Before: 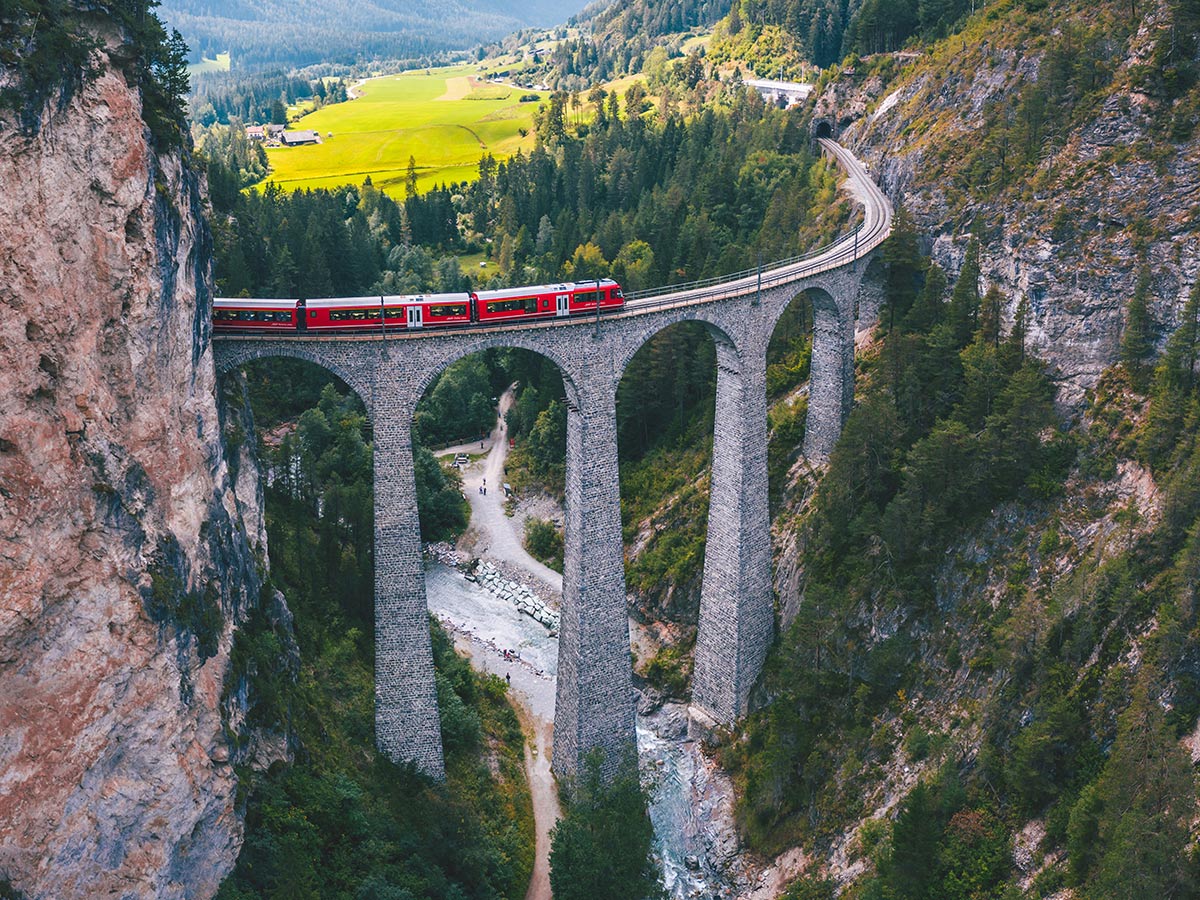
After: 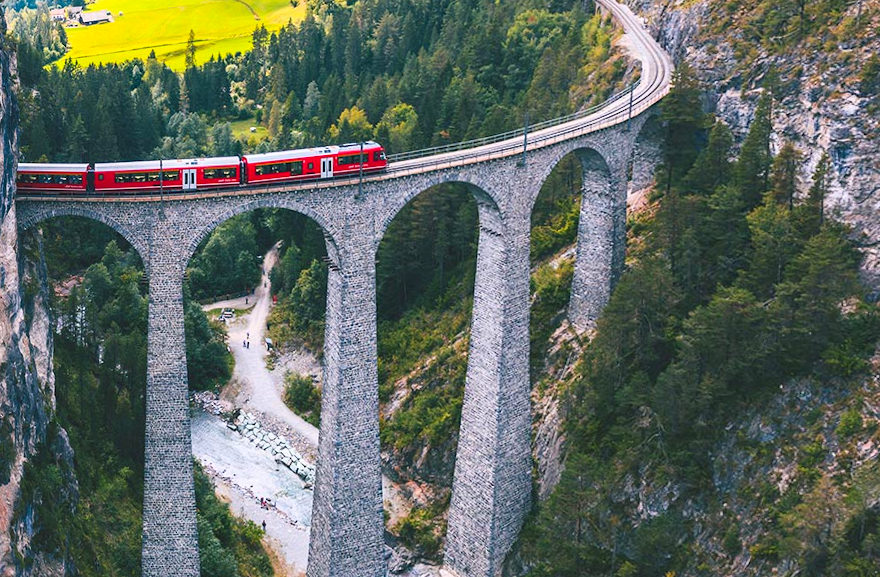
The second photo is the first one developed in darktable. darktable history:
contrast brightness saturation: contrast 0.2, brightness 0.16, saturation 0.22
rotate and perspective: rotation 1.69°, lens shift (vertical) -0.023, lens shift (horizontal) -0.291, crop left 0.025, crop right 0.988, crop top 0.092, crop bottom 0.842
base curve: curves: ch0 [(0, 0) (0.303, 0.277) (1, 1)]
crop and rotate: left 11.831%, top 11.346%, right 13.429%, bottom 13.899%
